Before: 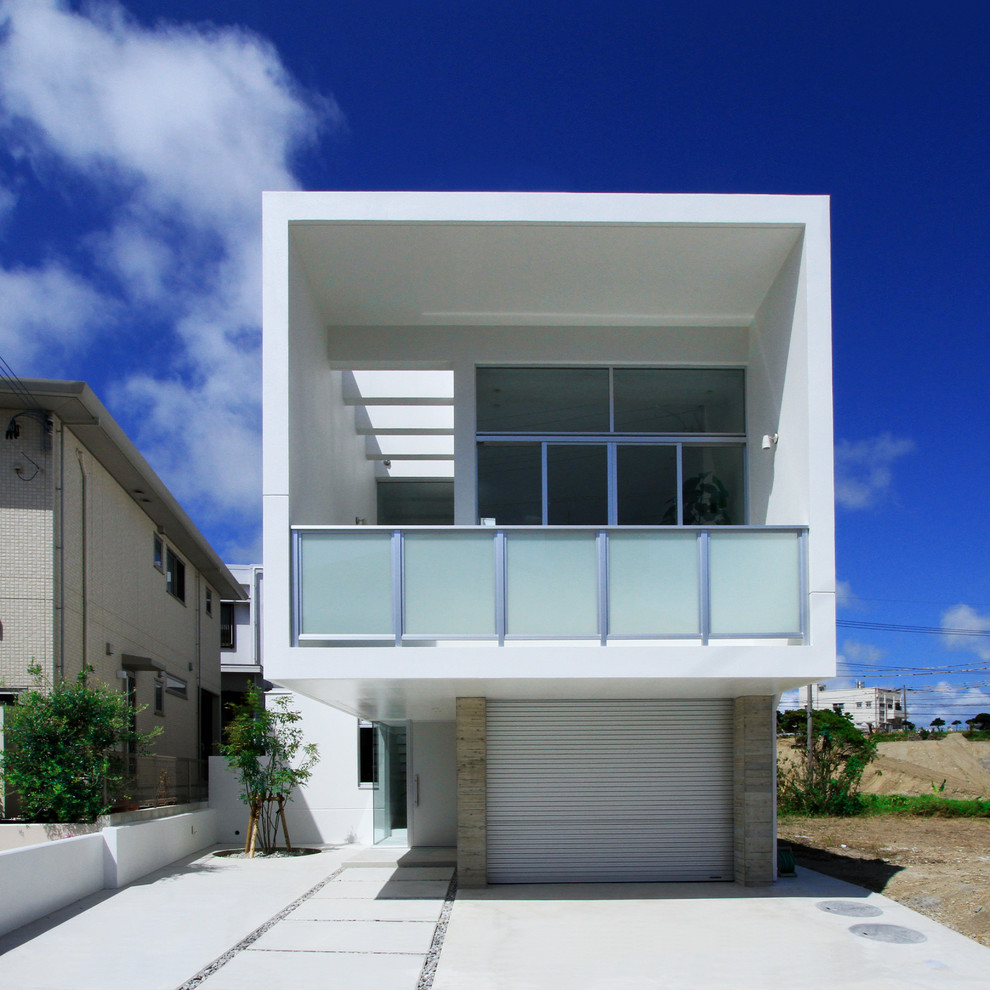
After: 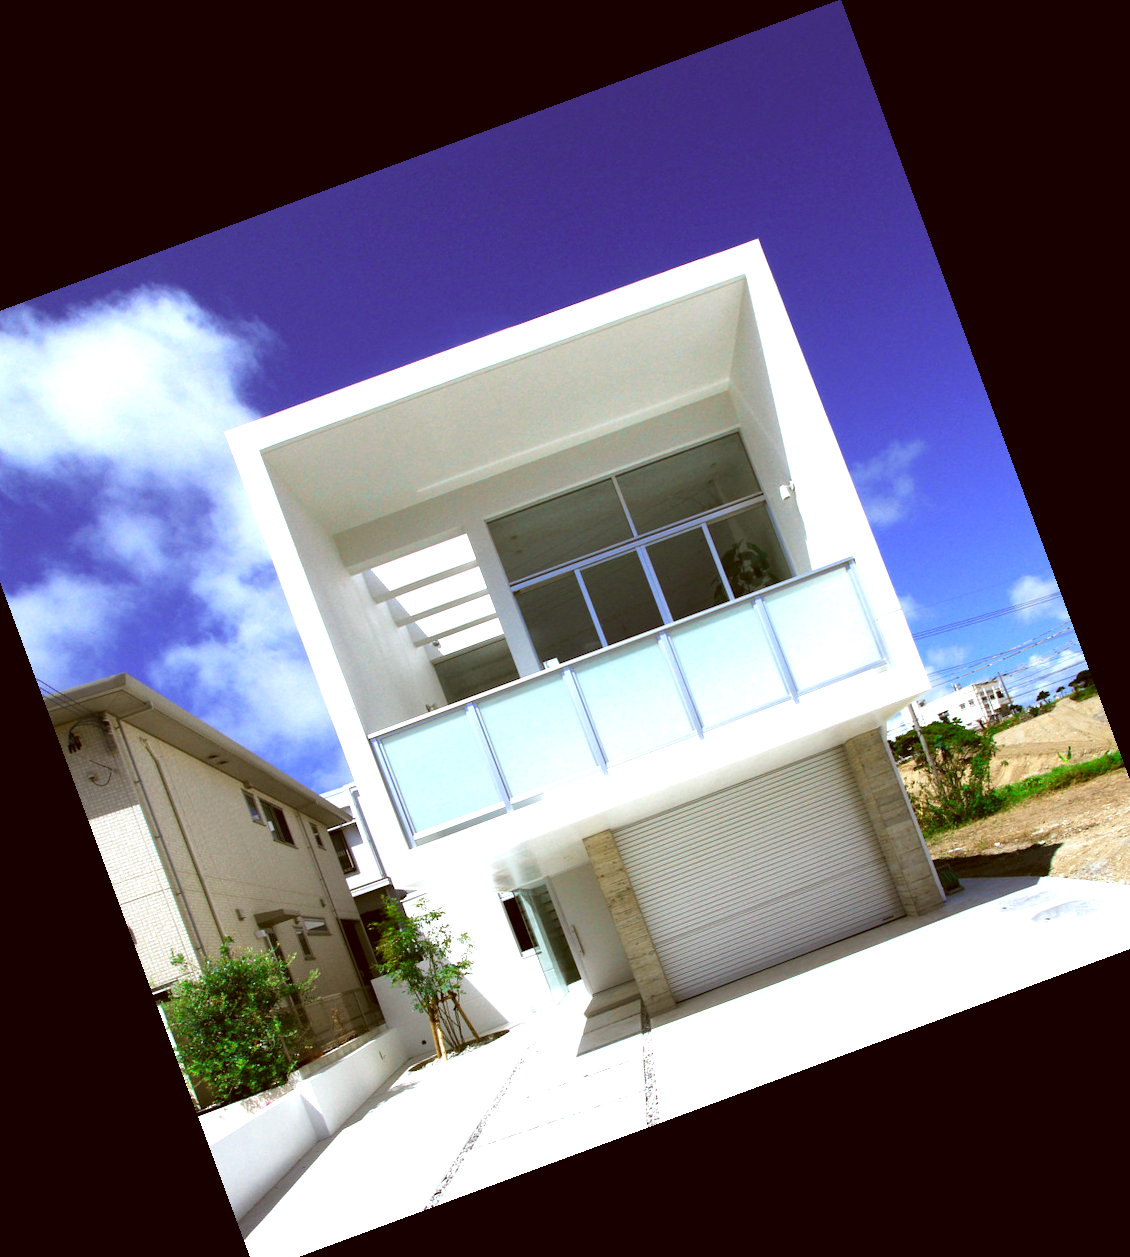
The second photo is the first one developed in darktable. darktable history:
crop and rotate: angle 20.33°, left 6.894%, right 4.278%, bottom 1.16%
color correction: highlights a* -0.513, highlights b* 0.18, shadows a* 5.1, shadows b* 20.55
exposure: black level correction 0, exposure 1.103 EV, compensate highlight preservation false
